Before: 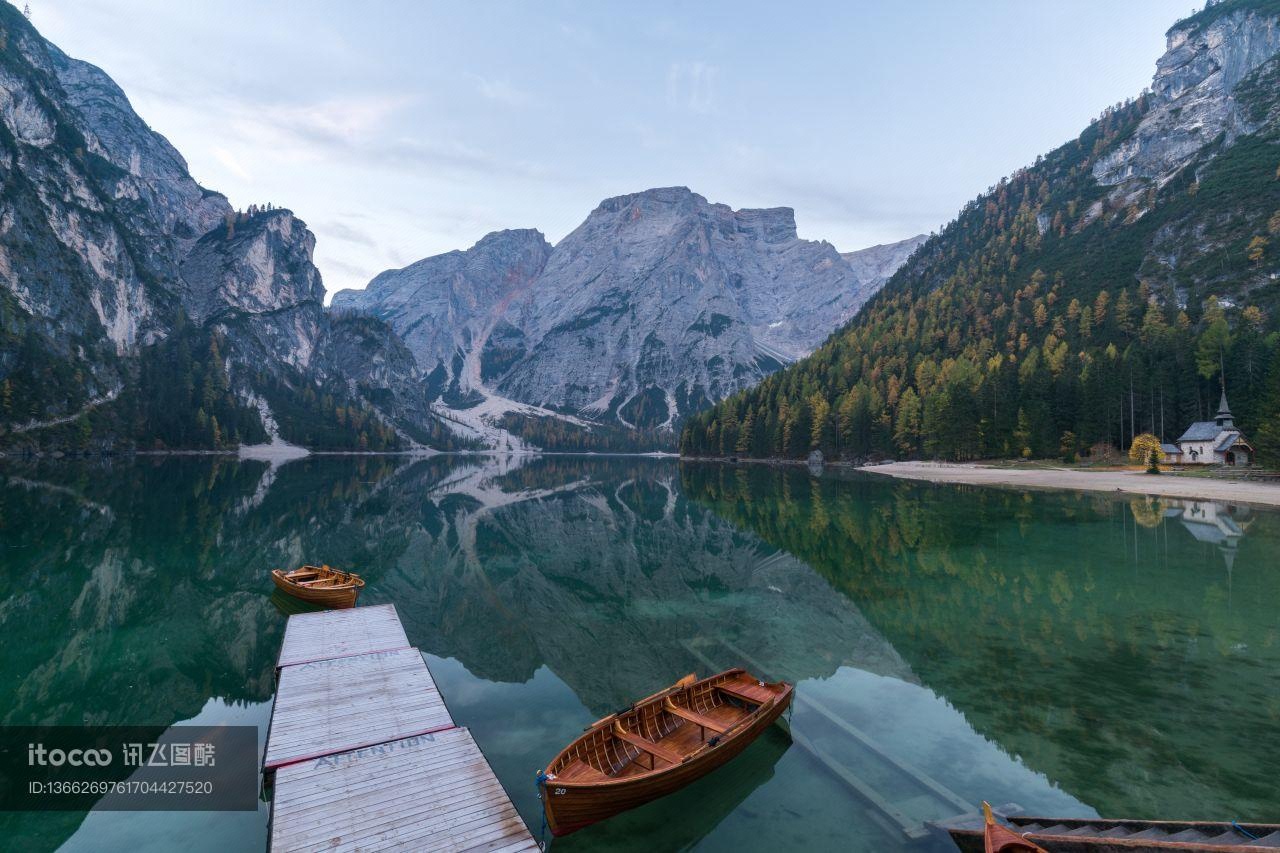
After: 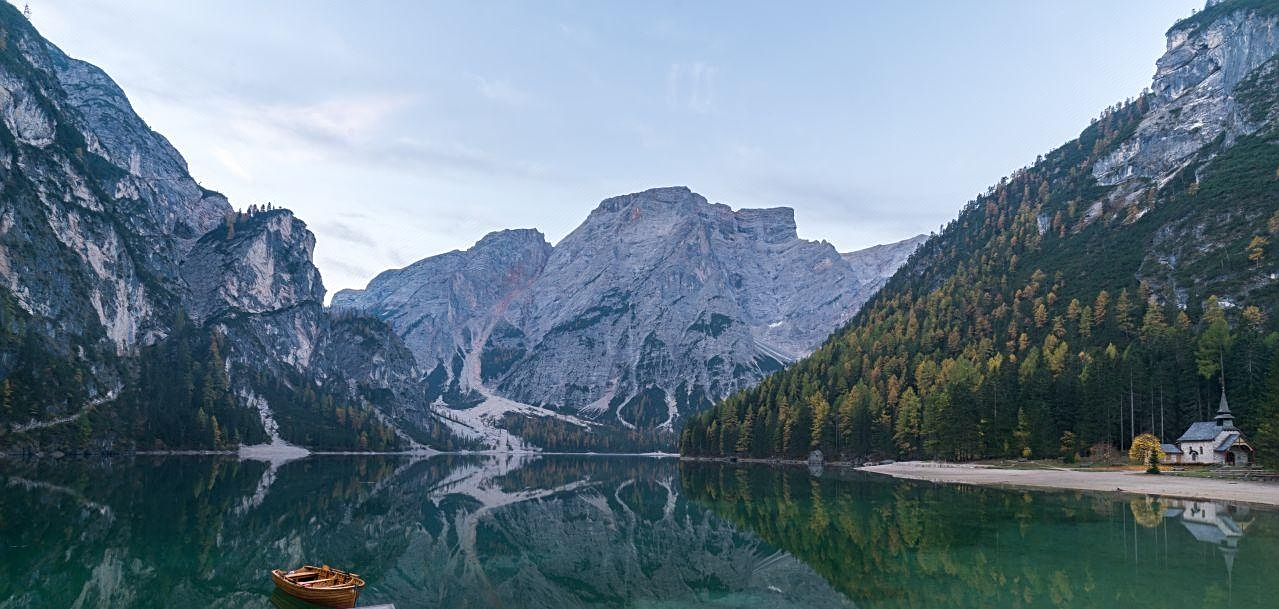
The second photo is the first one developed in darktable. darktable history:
sharpen: on, module defaults
crop: bottom 28.576%
